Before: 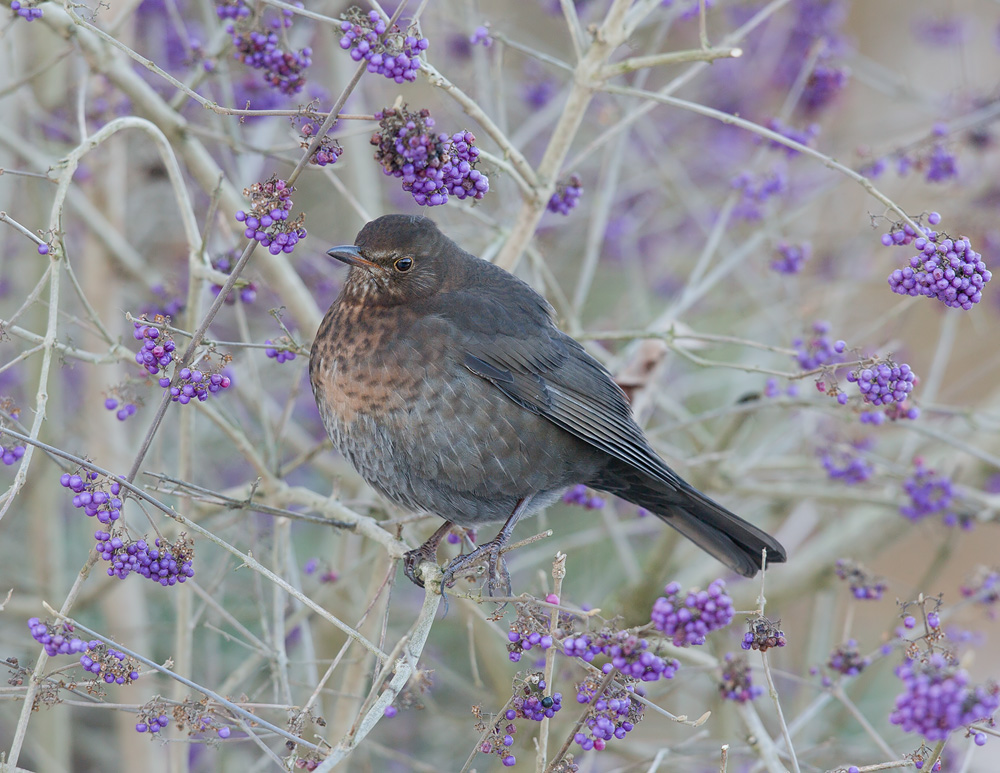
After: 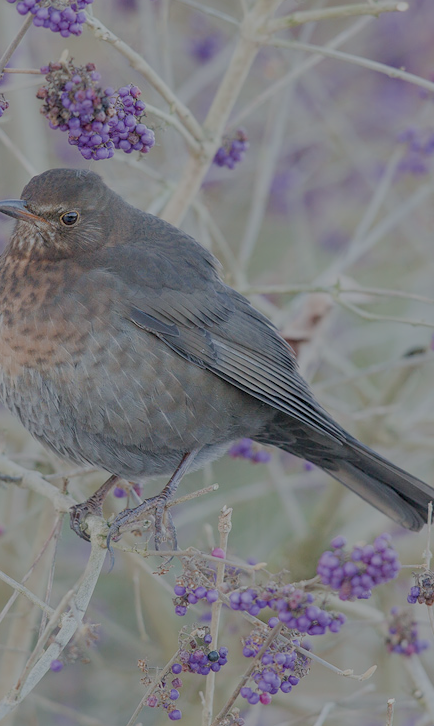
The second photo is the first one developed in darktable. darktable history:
filmic rgb: black relative exposure -15.88 EV, white relative exposure 7.95 EV, hardness 4.15, latitude 49.62%, contrast 0.509
local contrast: detail 130%
exposure: compensate highlight preservation false
crop: left 33.481%, top 6.056%, right 23.117%
